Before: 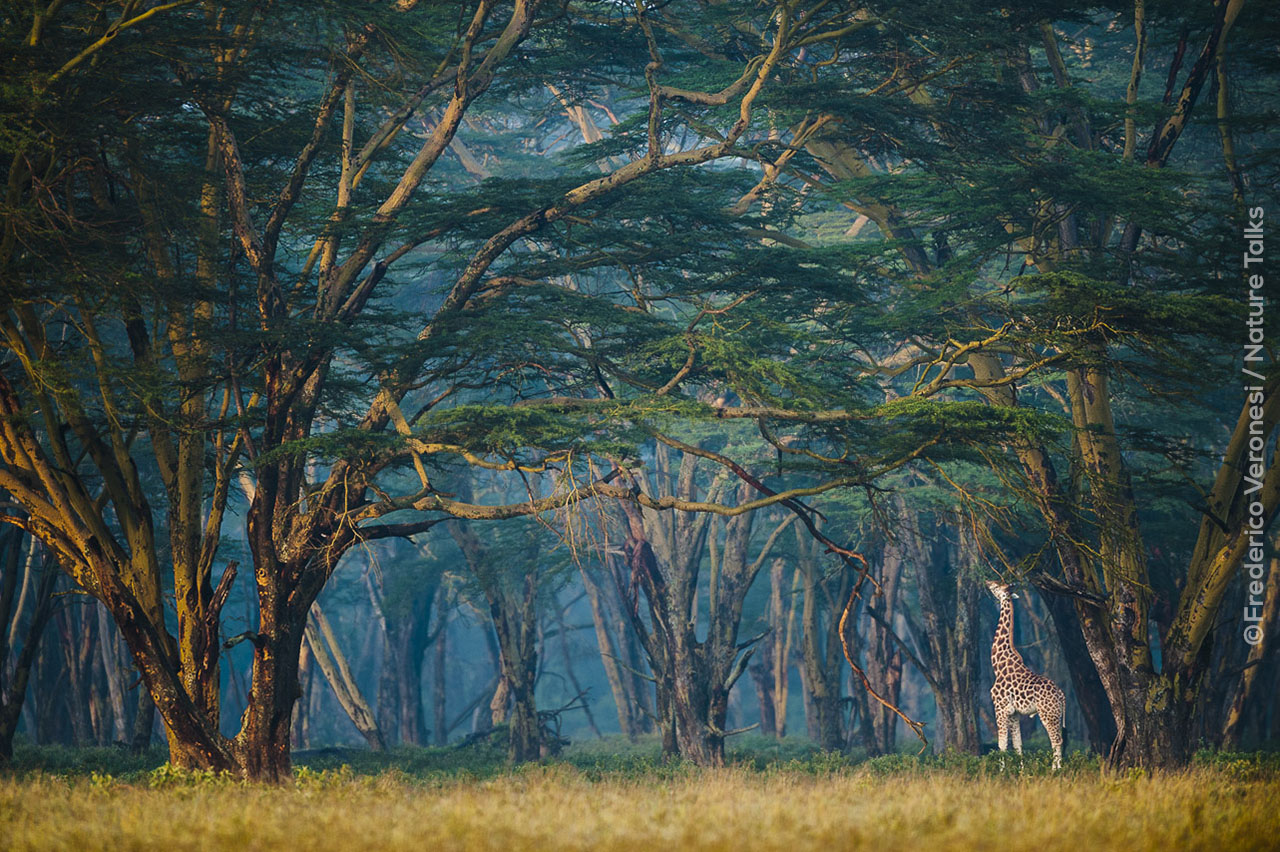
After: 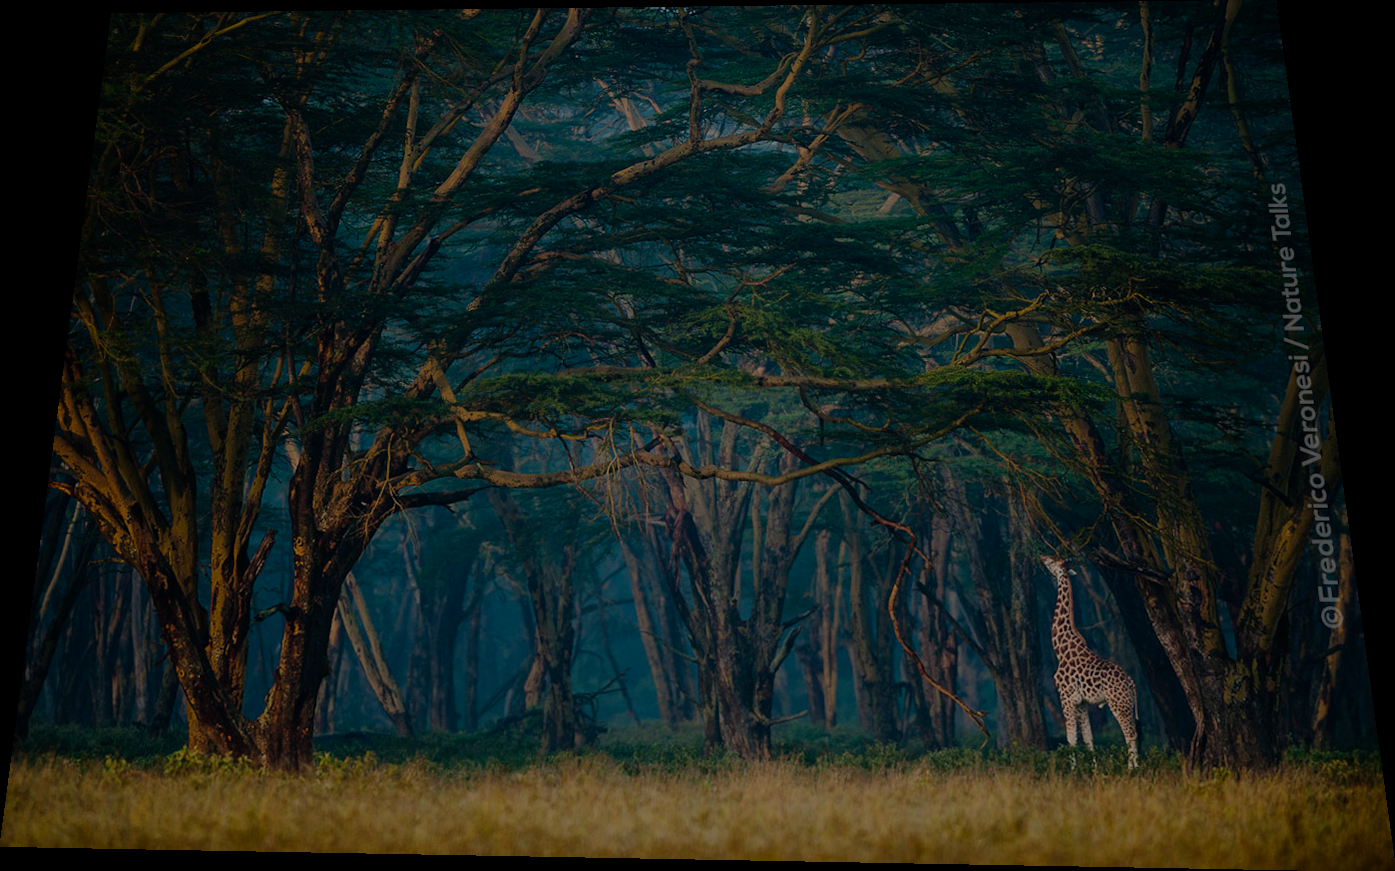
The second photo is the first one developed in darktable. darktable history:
rotate and perspective: rotation 0.128°, lens shift (vertical) -0.181, lens shift (horizontal) -0.044, shear 0.001, automatic cropping off
tone equalizer: -8 EV -2 EV, -7 EV -2 EV, -6 EV -2 EV, -5 EV -2 EV, -4 EV -2 EV, -3 EV -2 EV, -2 EV -2 EV, -1 EV -1.63 EV, +0 EV -2 EV
